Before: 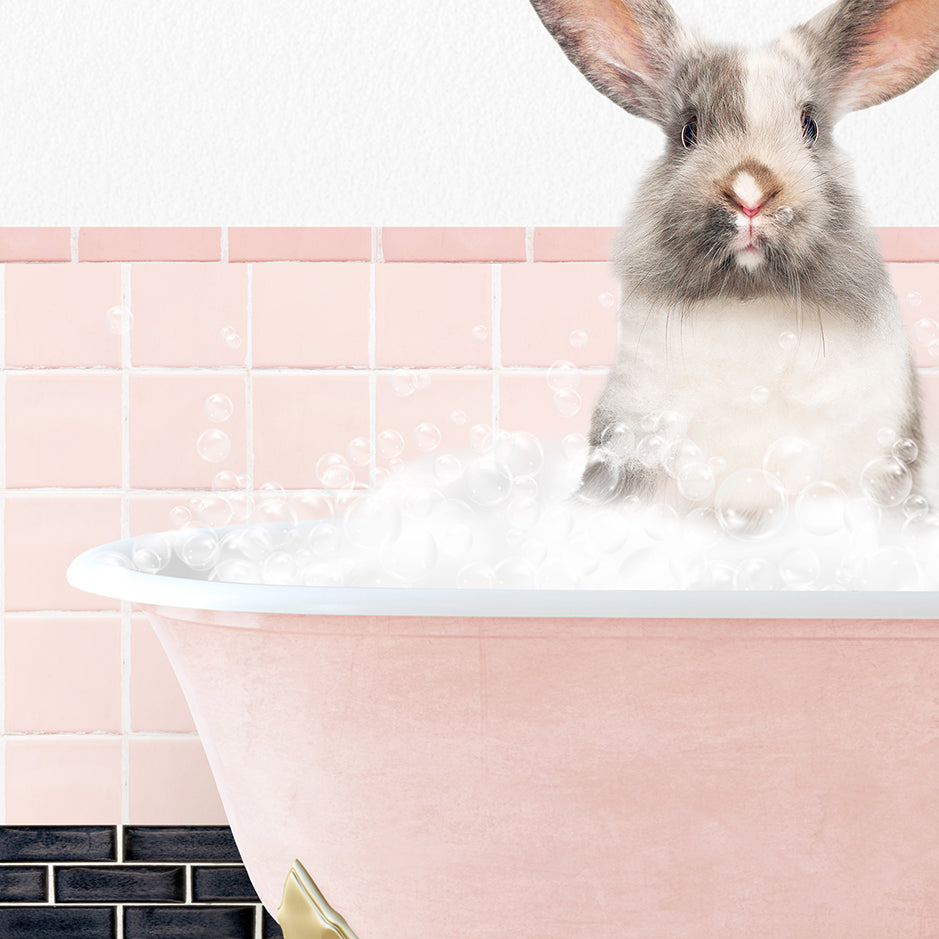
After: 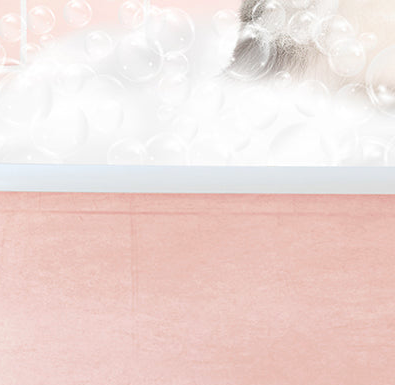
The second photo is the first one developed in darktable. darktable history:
crop: left 37.221%, top 45.169%, right 20.63%, bottom 13.777%
contrast brightness saturation: saturation 0.13
